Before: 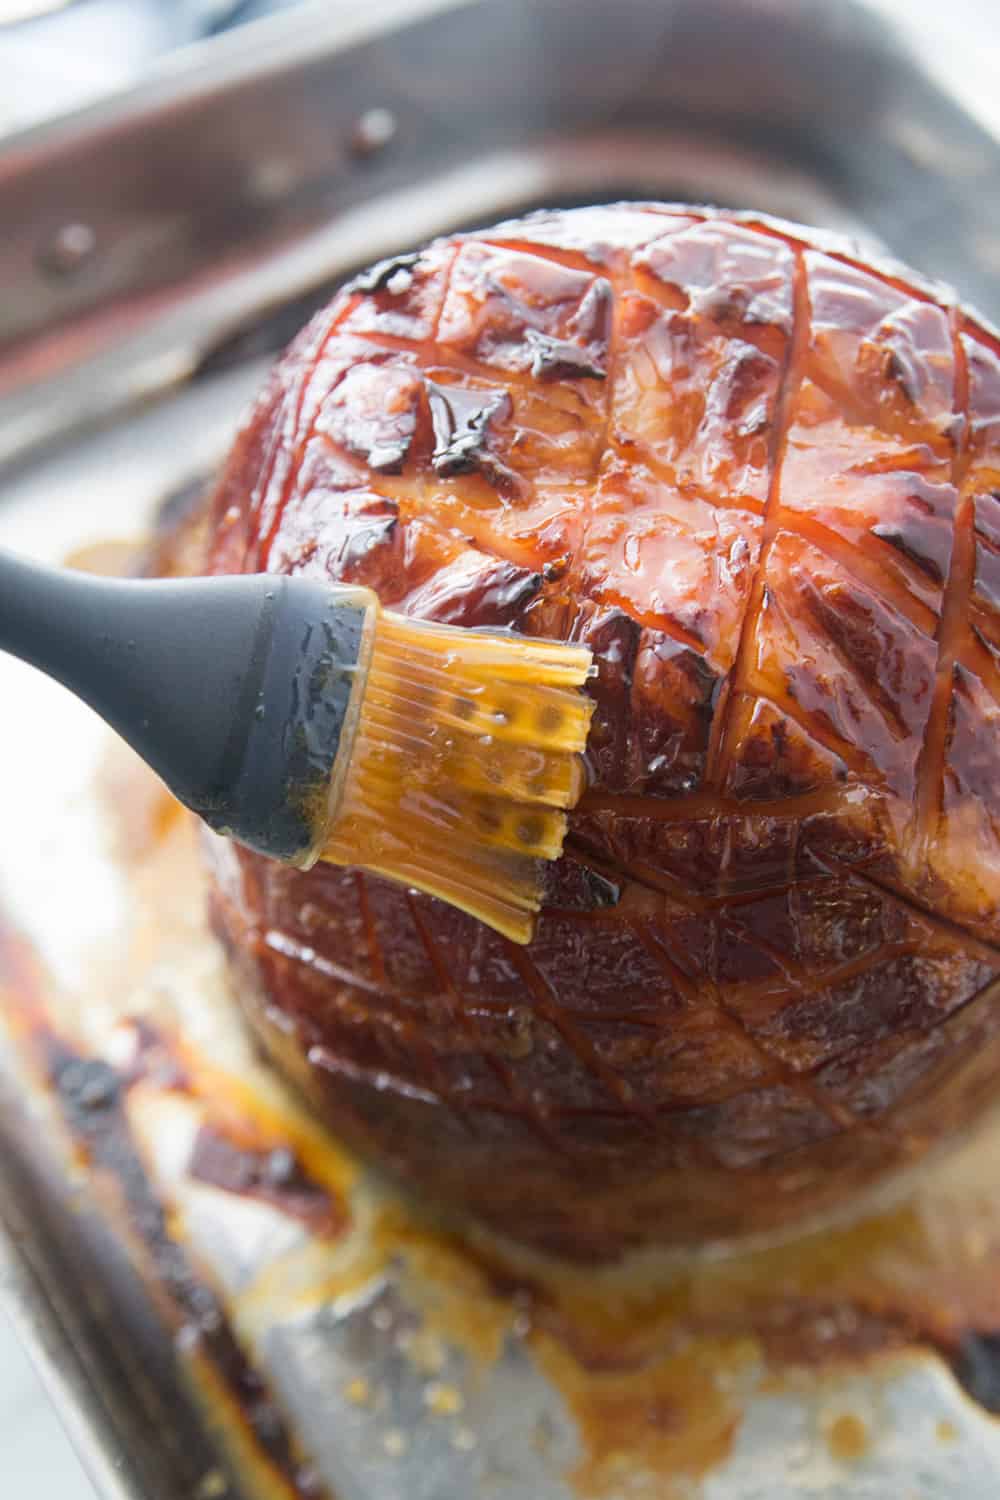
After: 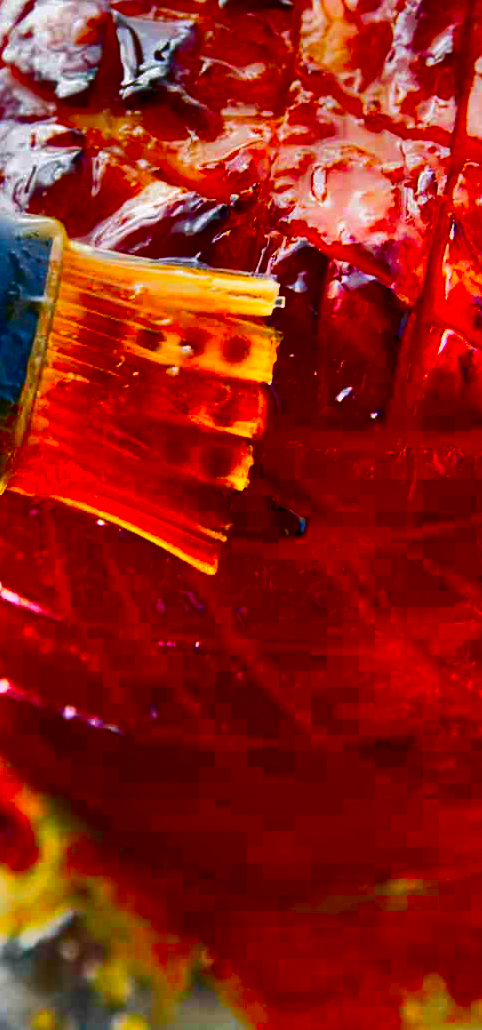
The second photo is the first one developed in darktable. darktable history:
crop: left 31.379%, top 24.658%, right 20.326%, bottom 6.628%
shadows and highlights: shadows 75, highlights -25, soften with gaussian
contrast brightness saturation: brightness -1, saturation 1
